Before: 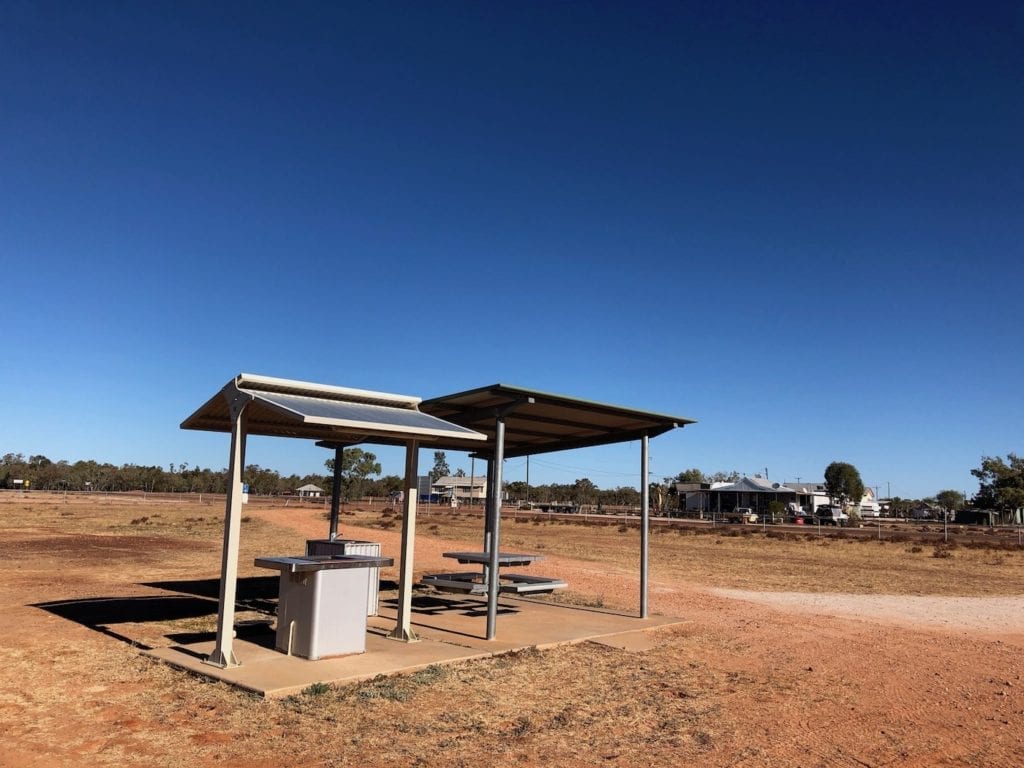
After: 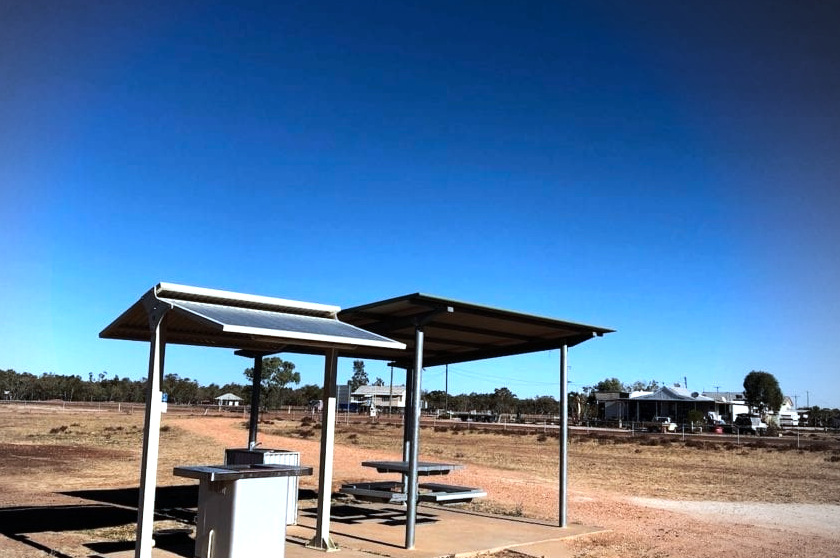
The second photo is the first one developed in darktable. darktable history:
vignetting: center (-0.08, 0.063), unbound false
crop: left 7.914%, top 11.853%, right 9.985%, bottom 15.465%
tone equalizer: -8 EV -0.725 EV, -7 EV -0.702 EV, -6 EV -0.628 EV, -5 EV -0.371 EV, -3 EV 0.401 EV, -2 EV 0.6 EV, -1 EV 0.692 EV, +0 EV 0.771 EV, edges refinement/feathering 500, mask exposure compensation -1.57 EV, preserve details no
color calibration: illuminant F (fluorescent), F source F9 (Cool White Deluxe 4150 K) – high CRI, x 0.374, y 0.373, temperature 4150.13 K
